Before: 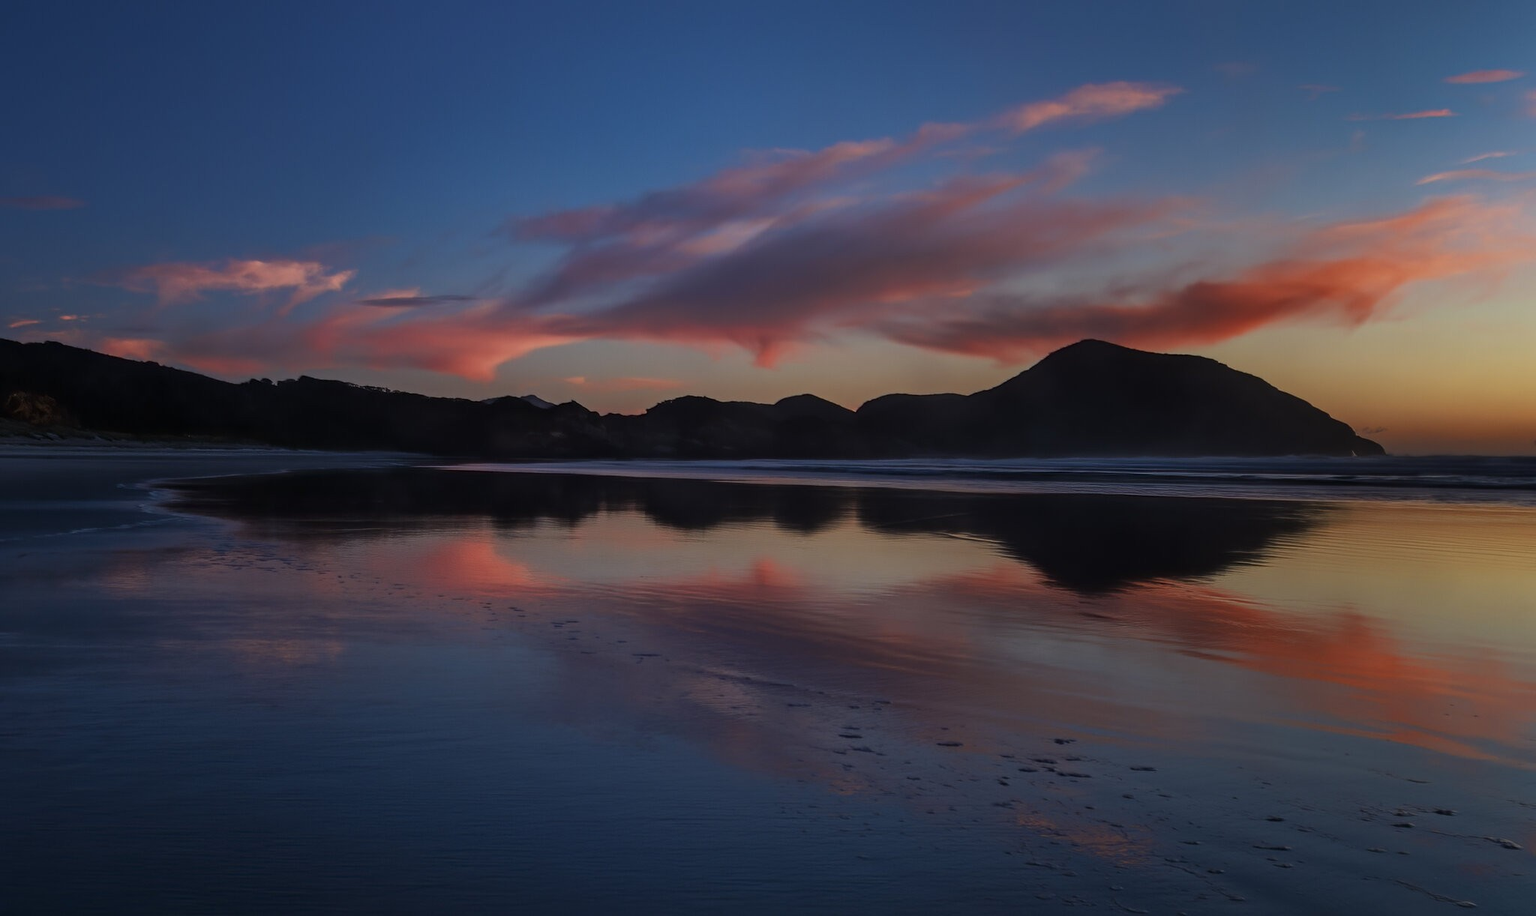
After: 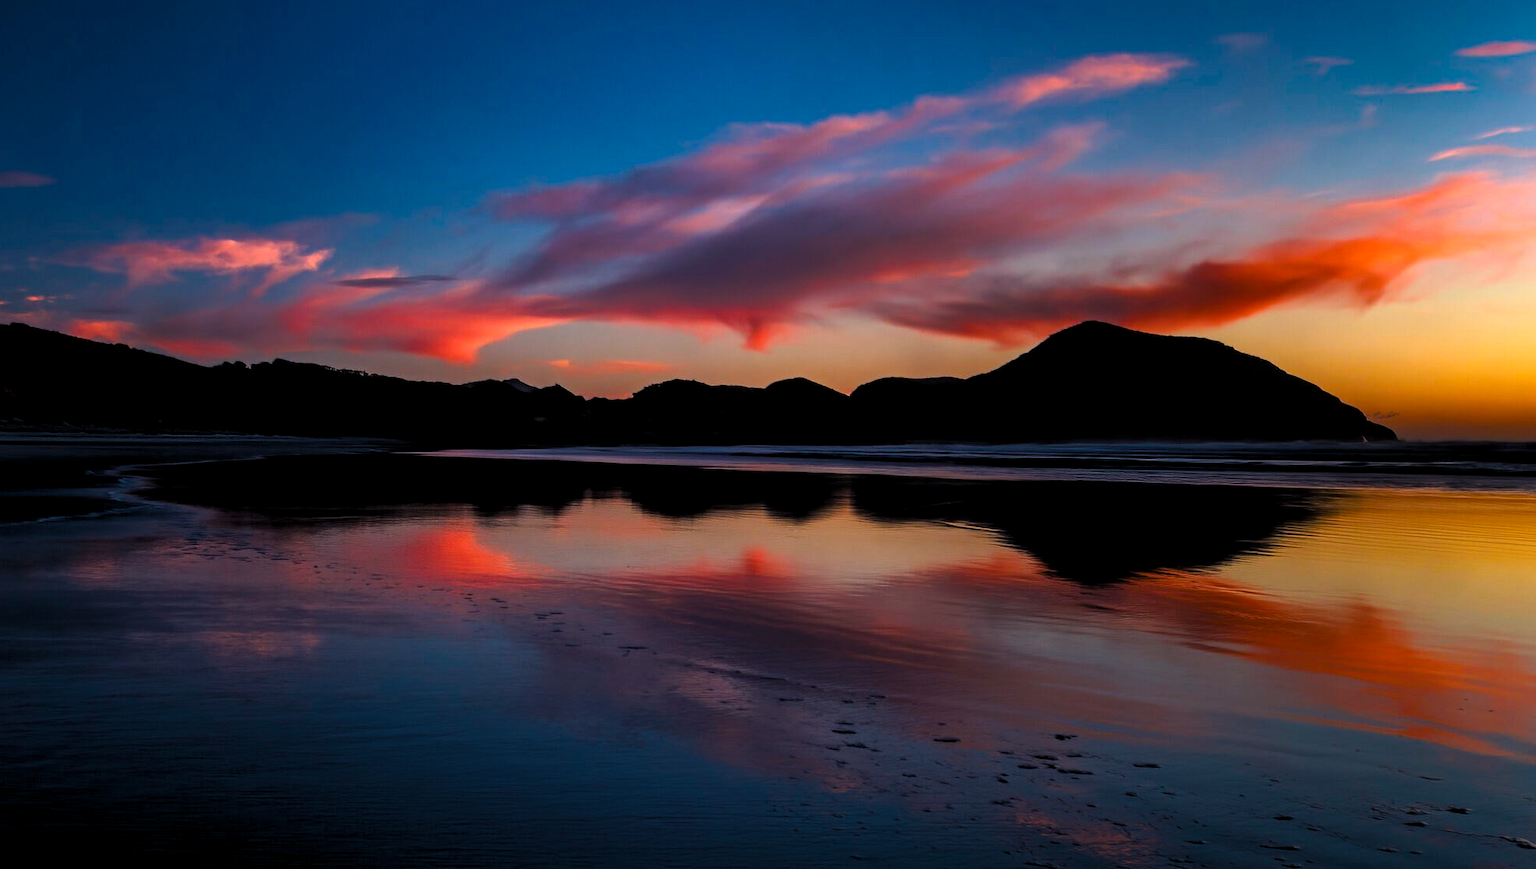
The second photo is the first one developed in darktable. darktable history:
levels: levels [0.101, 0.578, 0.953]
color balance rgb: highlights gain › chroma 2.013%, highlights gain › hue 44.77°, global offset › luminance -0.376%, perceptual saturation grading › global saturation 37.19%, perceptual saturation grading › shadows 36.192%, contrast -9.992%
exposure: exposure 1.134 EV, compensate exposure bias true, compensate highlight preservation false
crop: left 2.259%, top 3.263%, right 1.014%, bottom 4.987%
